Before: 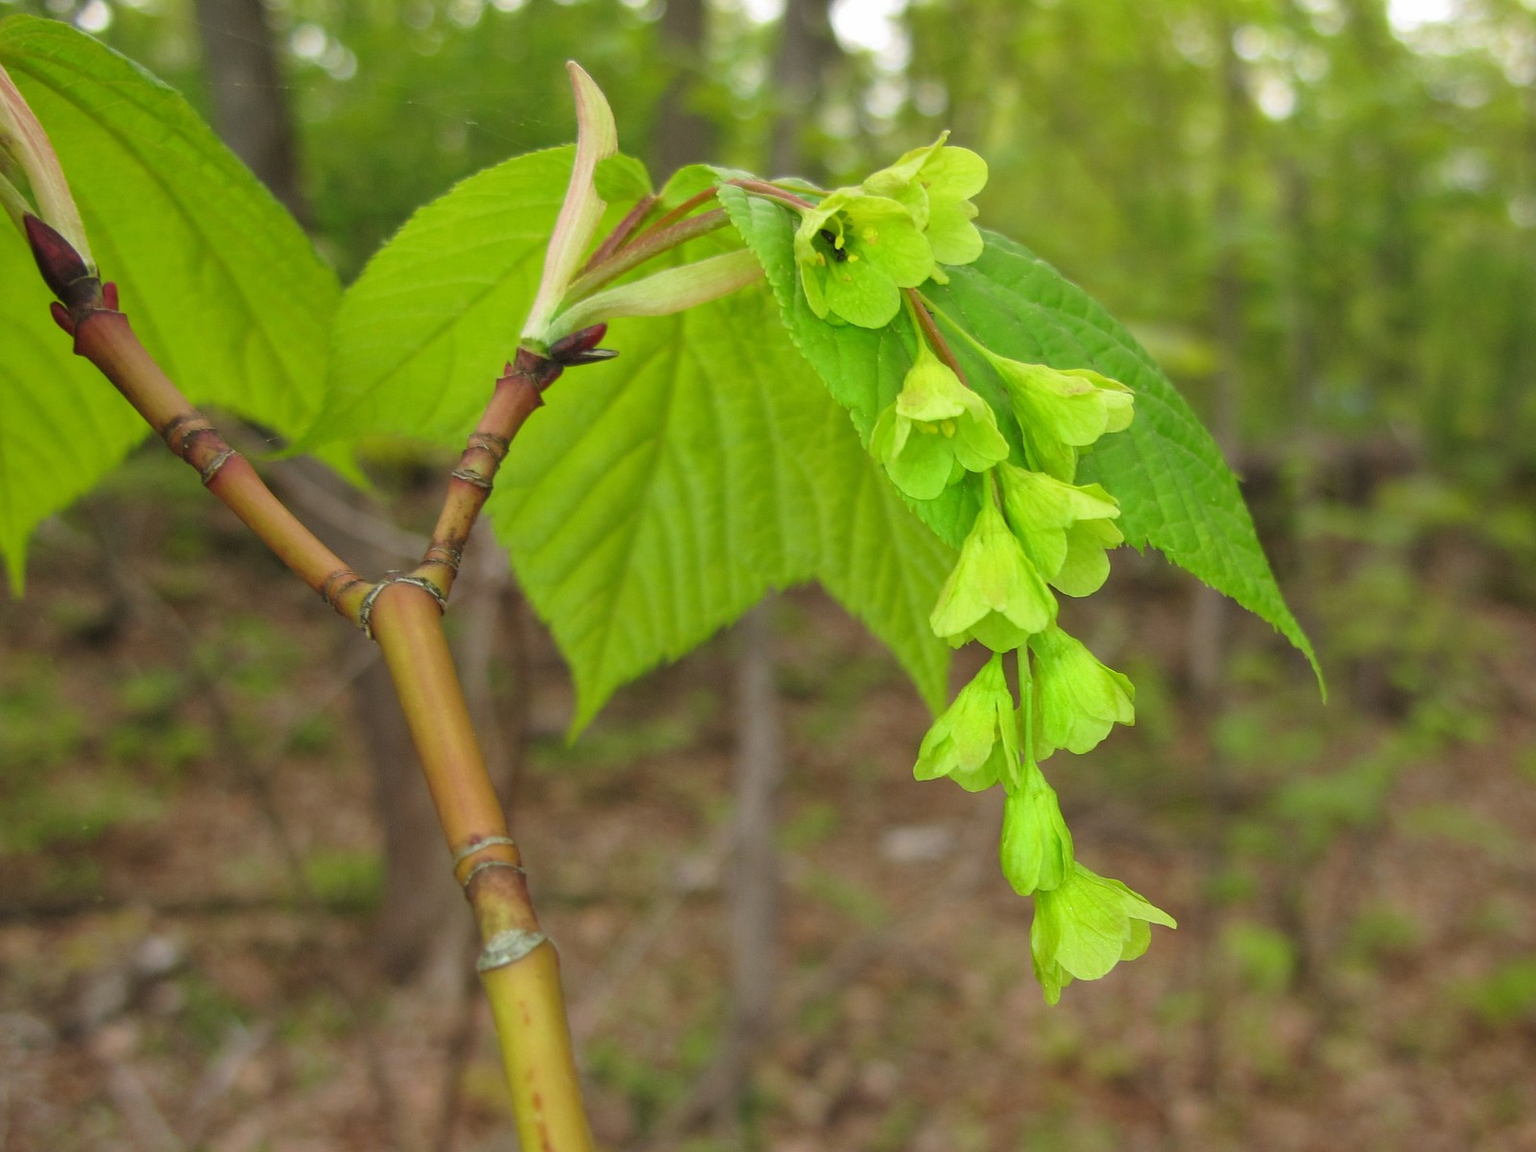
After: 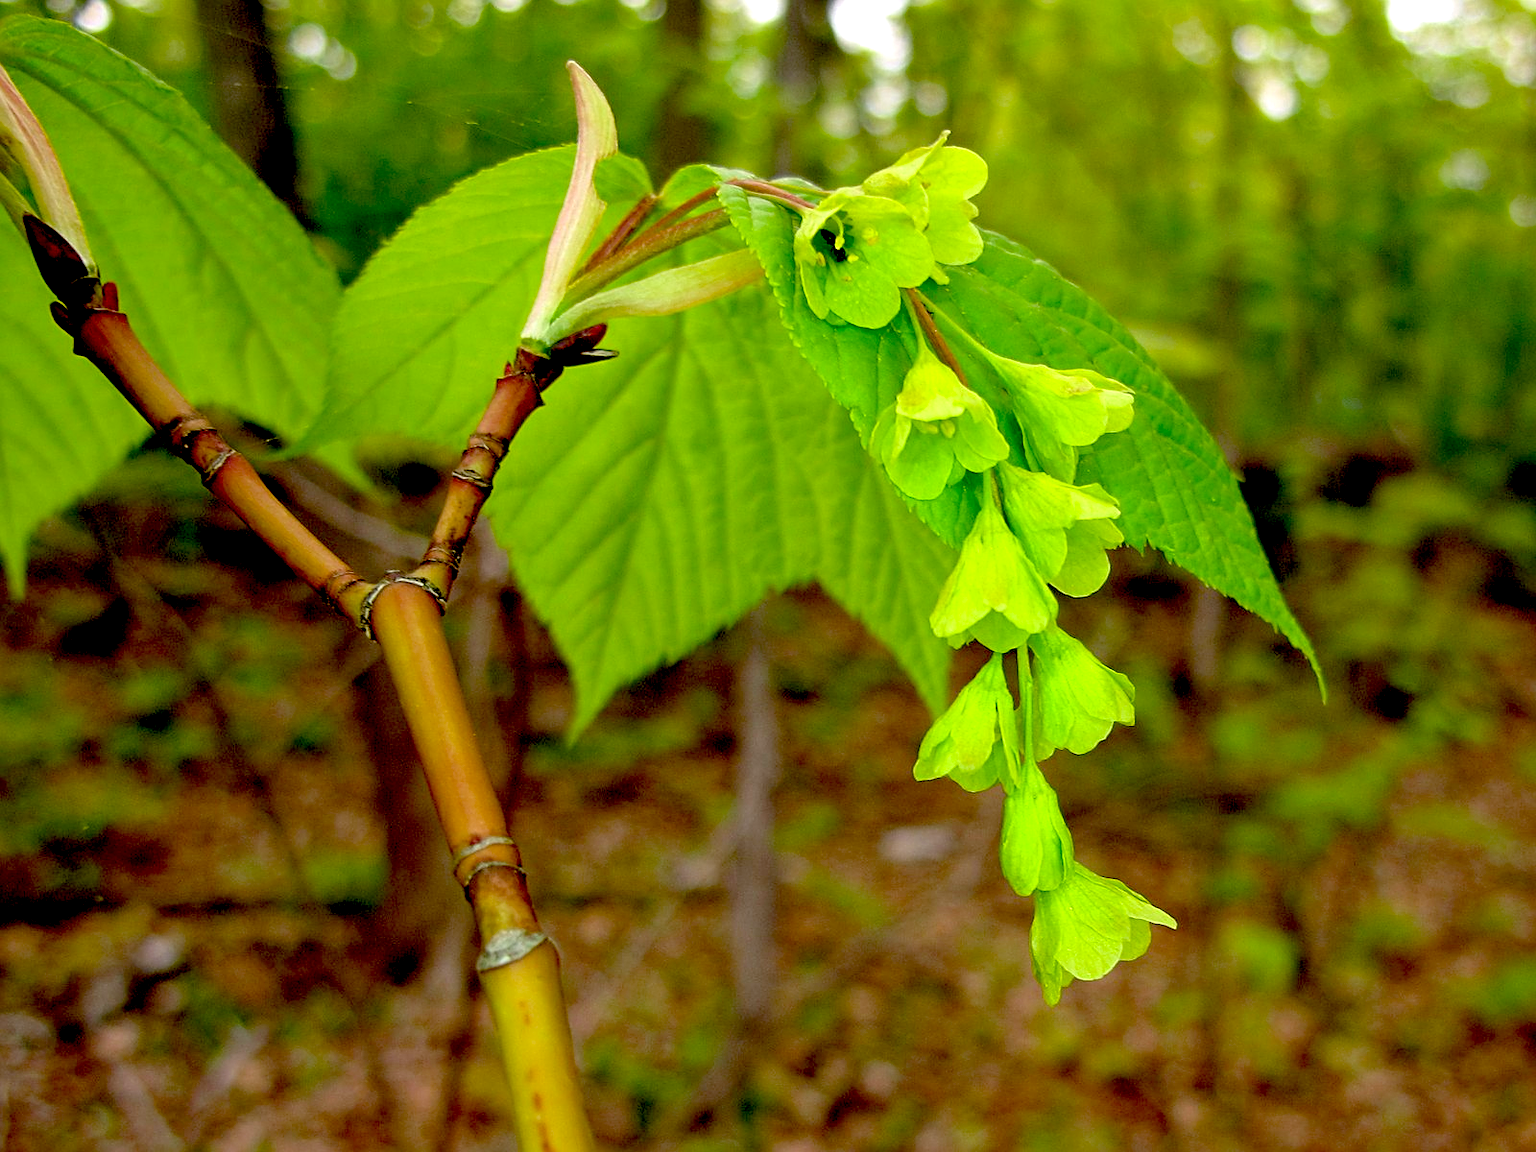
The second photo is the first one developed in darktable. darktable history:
haze removal: compatibility mode true, adaptive false
exposure: black level correction 0.056, compensate exposure bias true, compensate highlight preservation false
sharpen: on, module defaults
